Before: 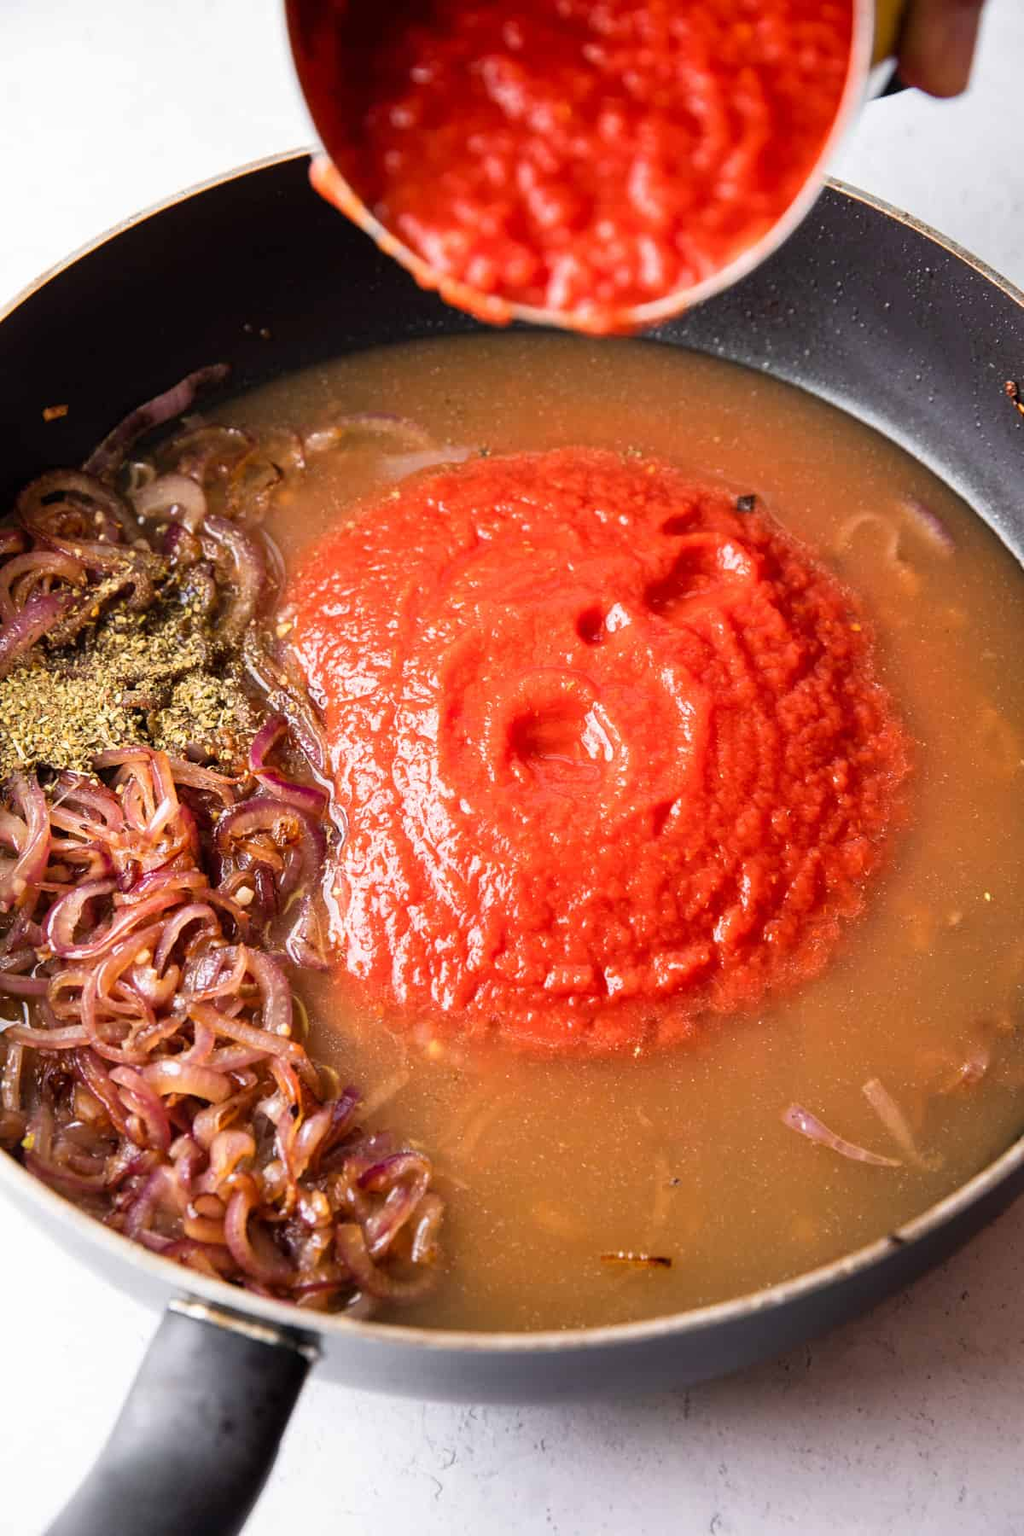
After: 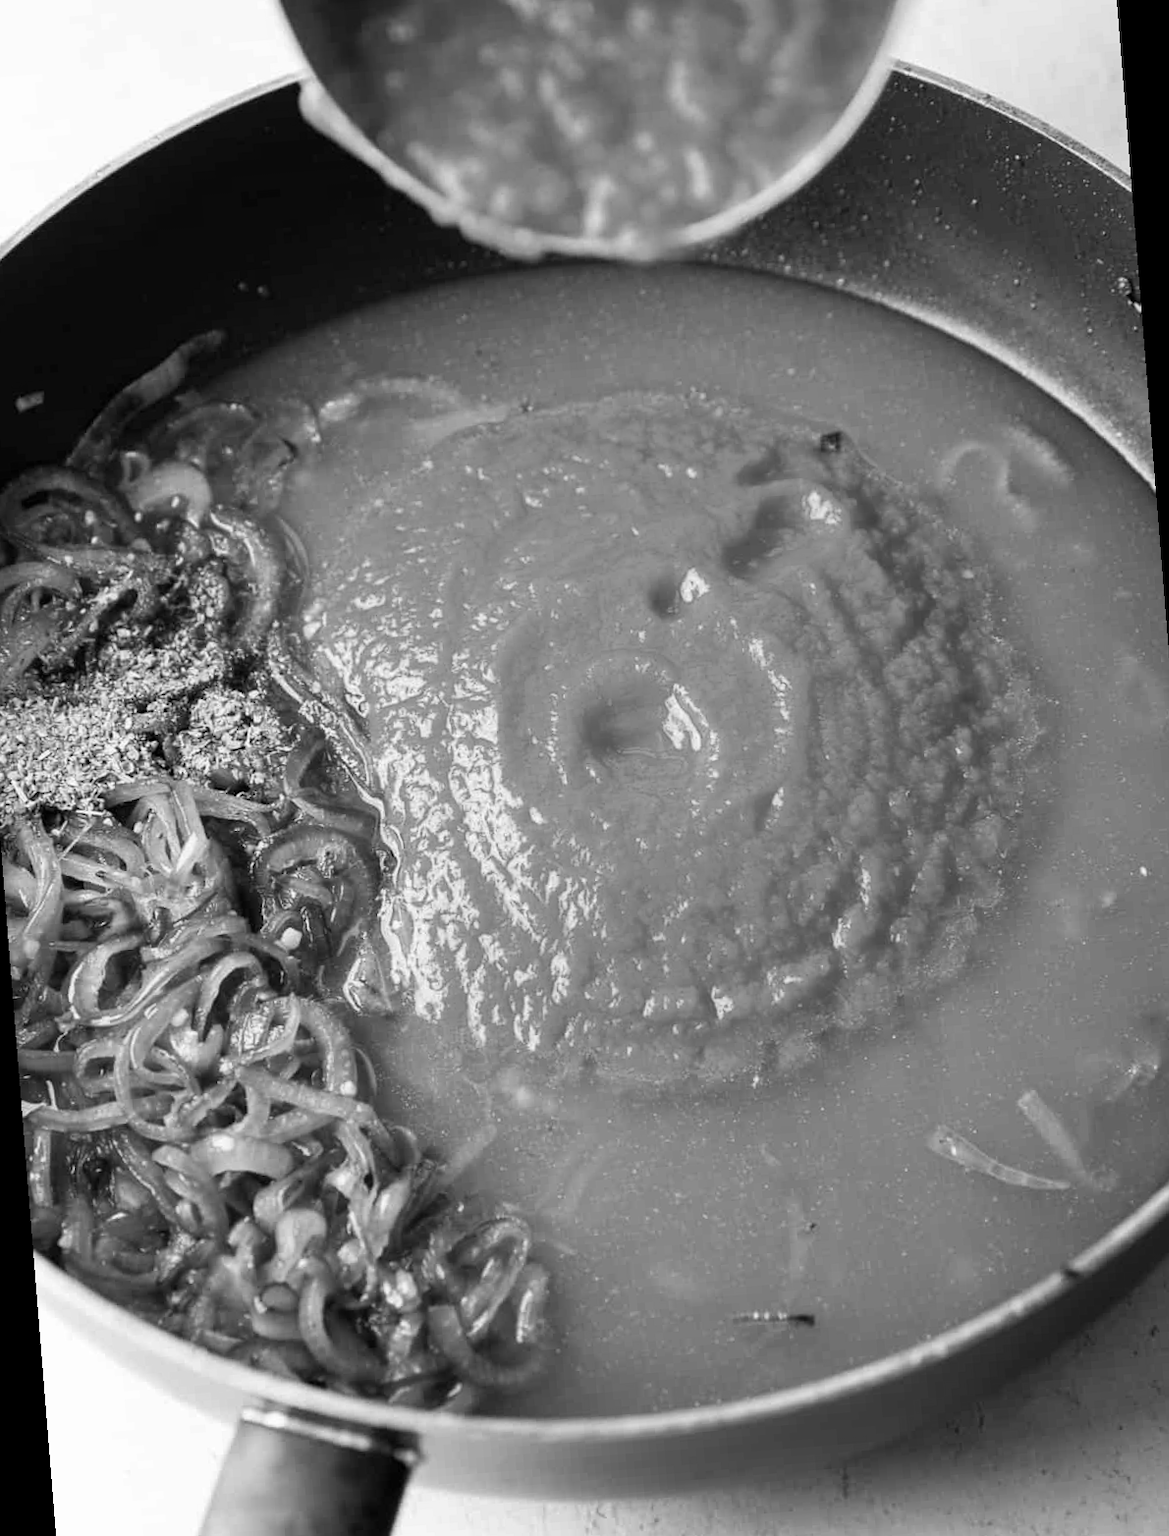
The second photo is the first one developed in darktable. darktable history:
monochrome: on, module defaults
rotate and perspective: rotation -4.57°, crop left 0.054, crop right 0.944, crop top 0.087, crop bottom 0.914
